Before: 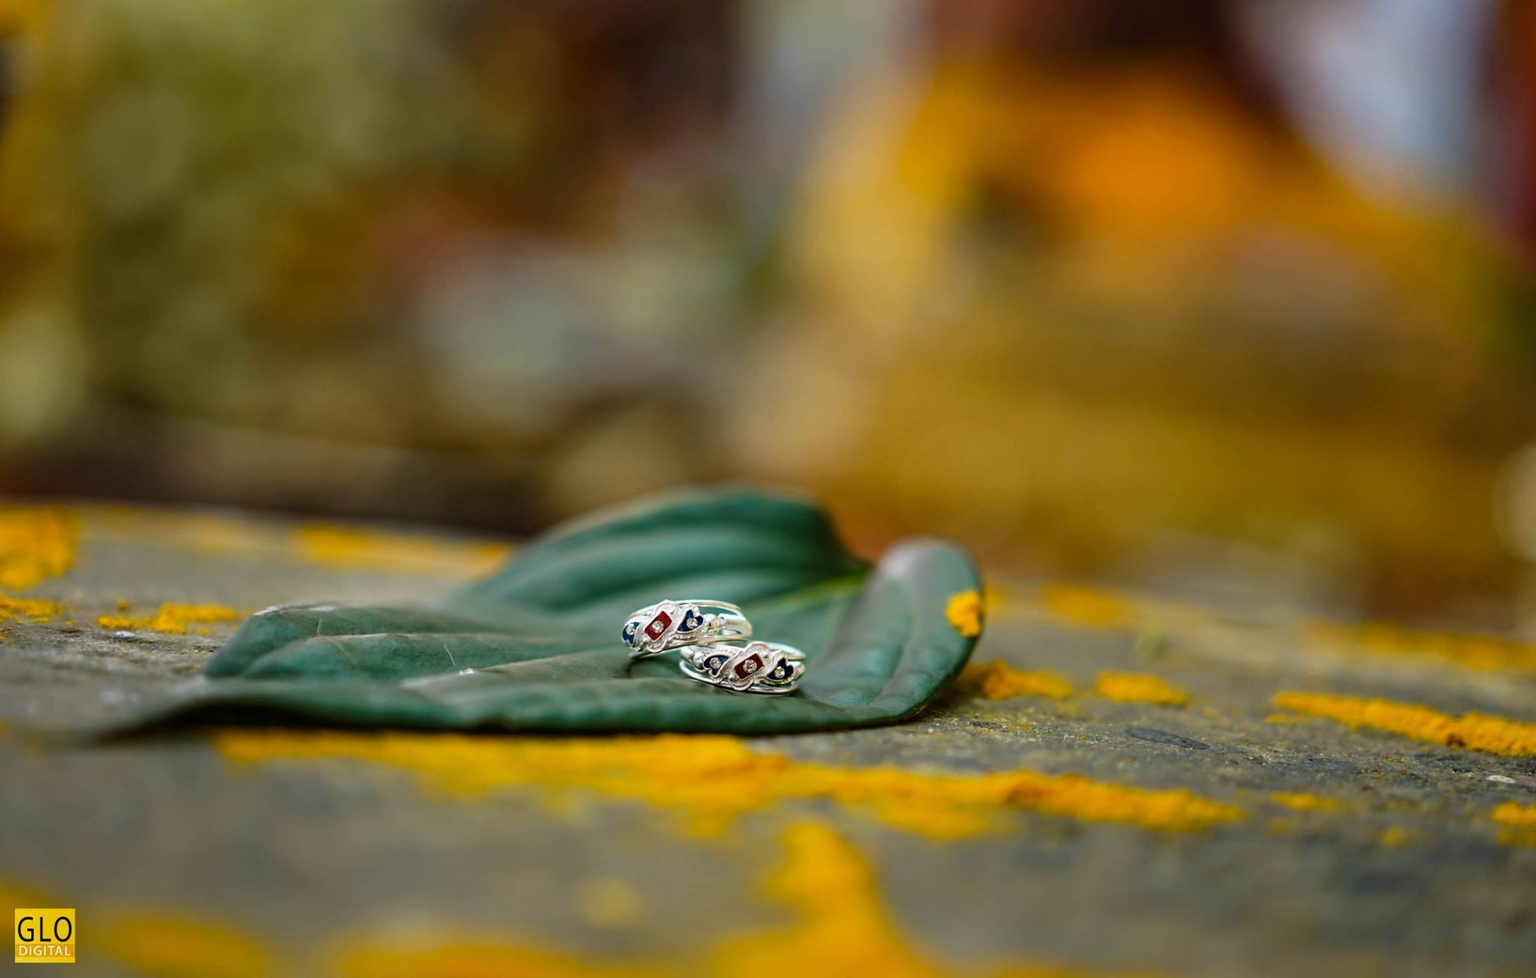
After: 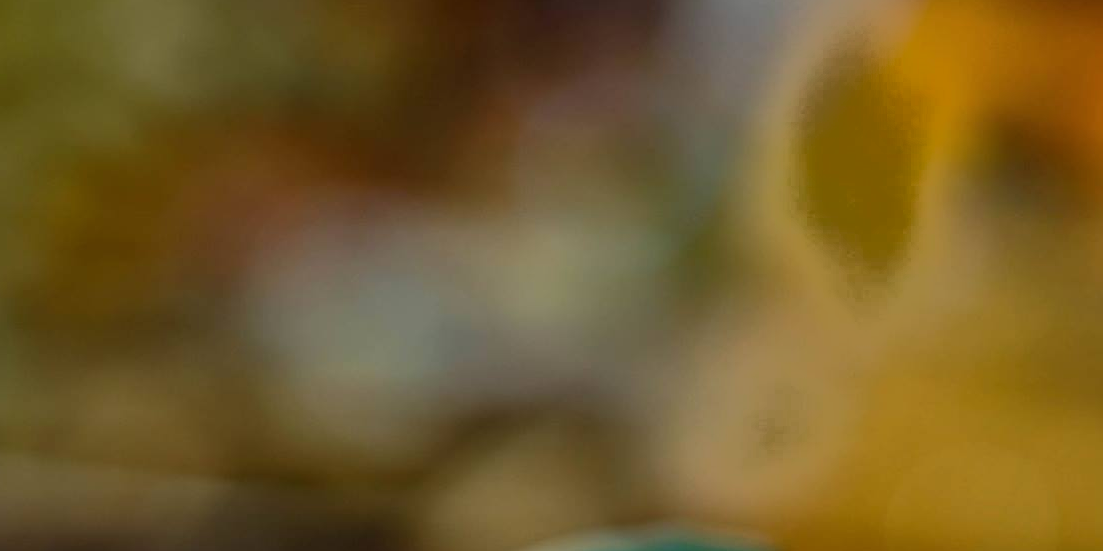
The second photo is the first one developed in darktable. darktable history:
crop: left 15.306%, top 9.065%, right 30.789%, bottom 48.638%
color correction: saturation 0.99
fill light: exposure -0.73 EV, center 0.69, width 2.2
